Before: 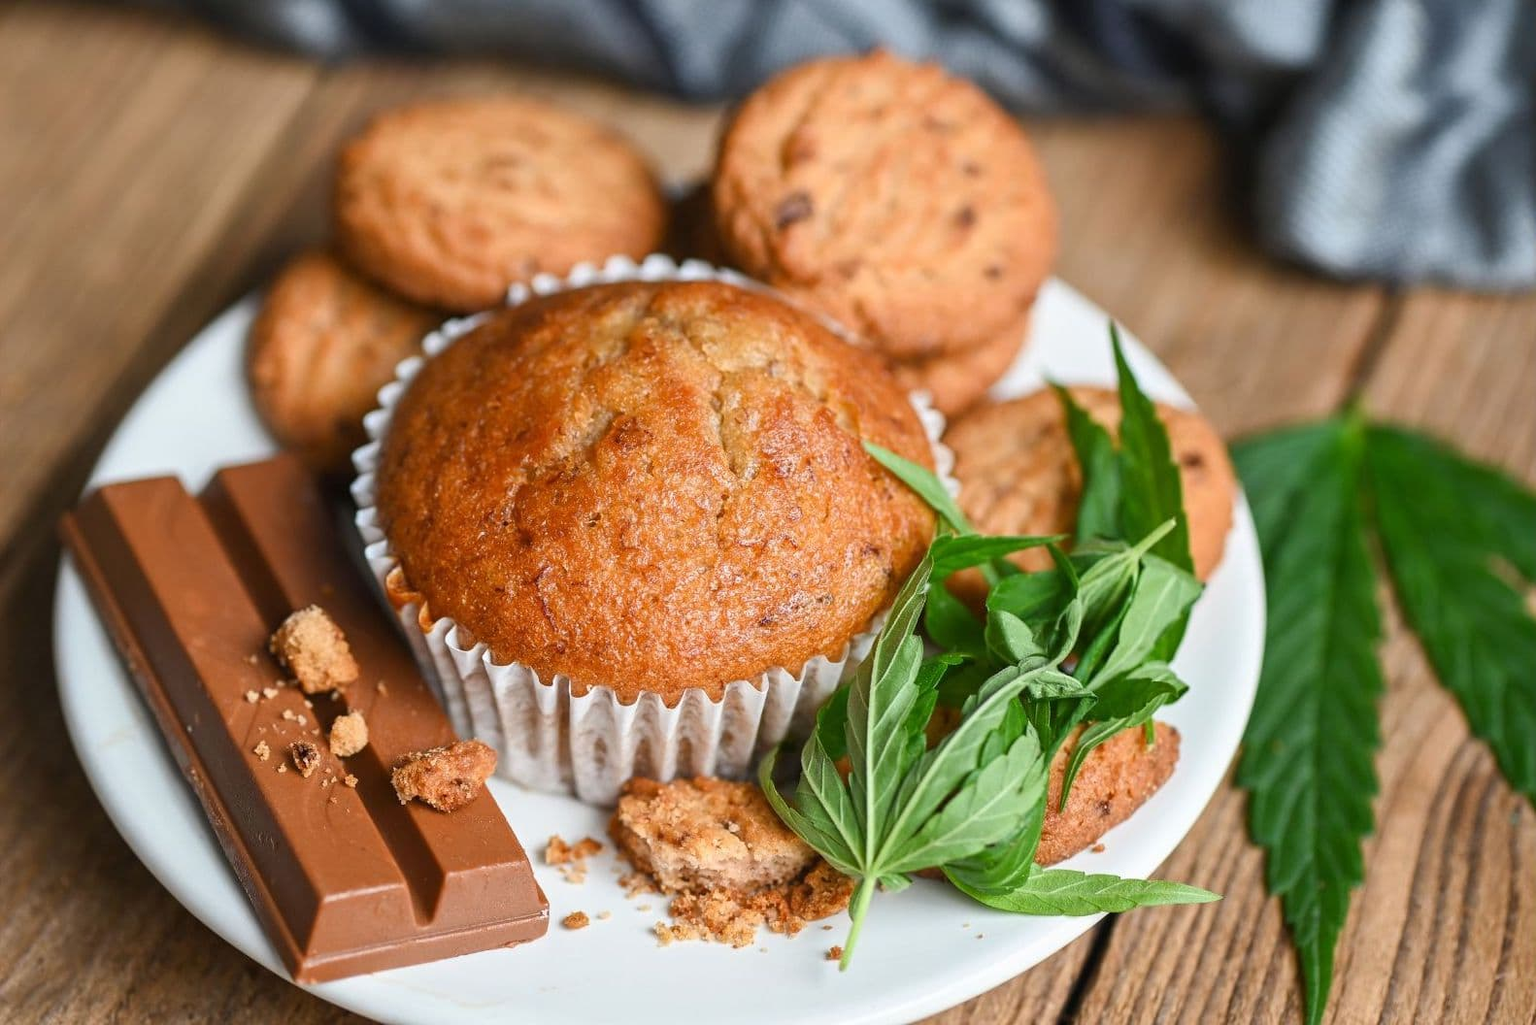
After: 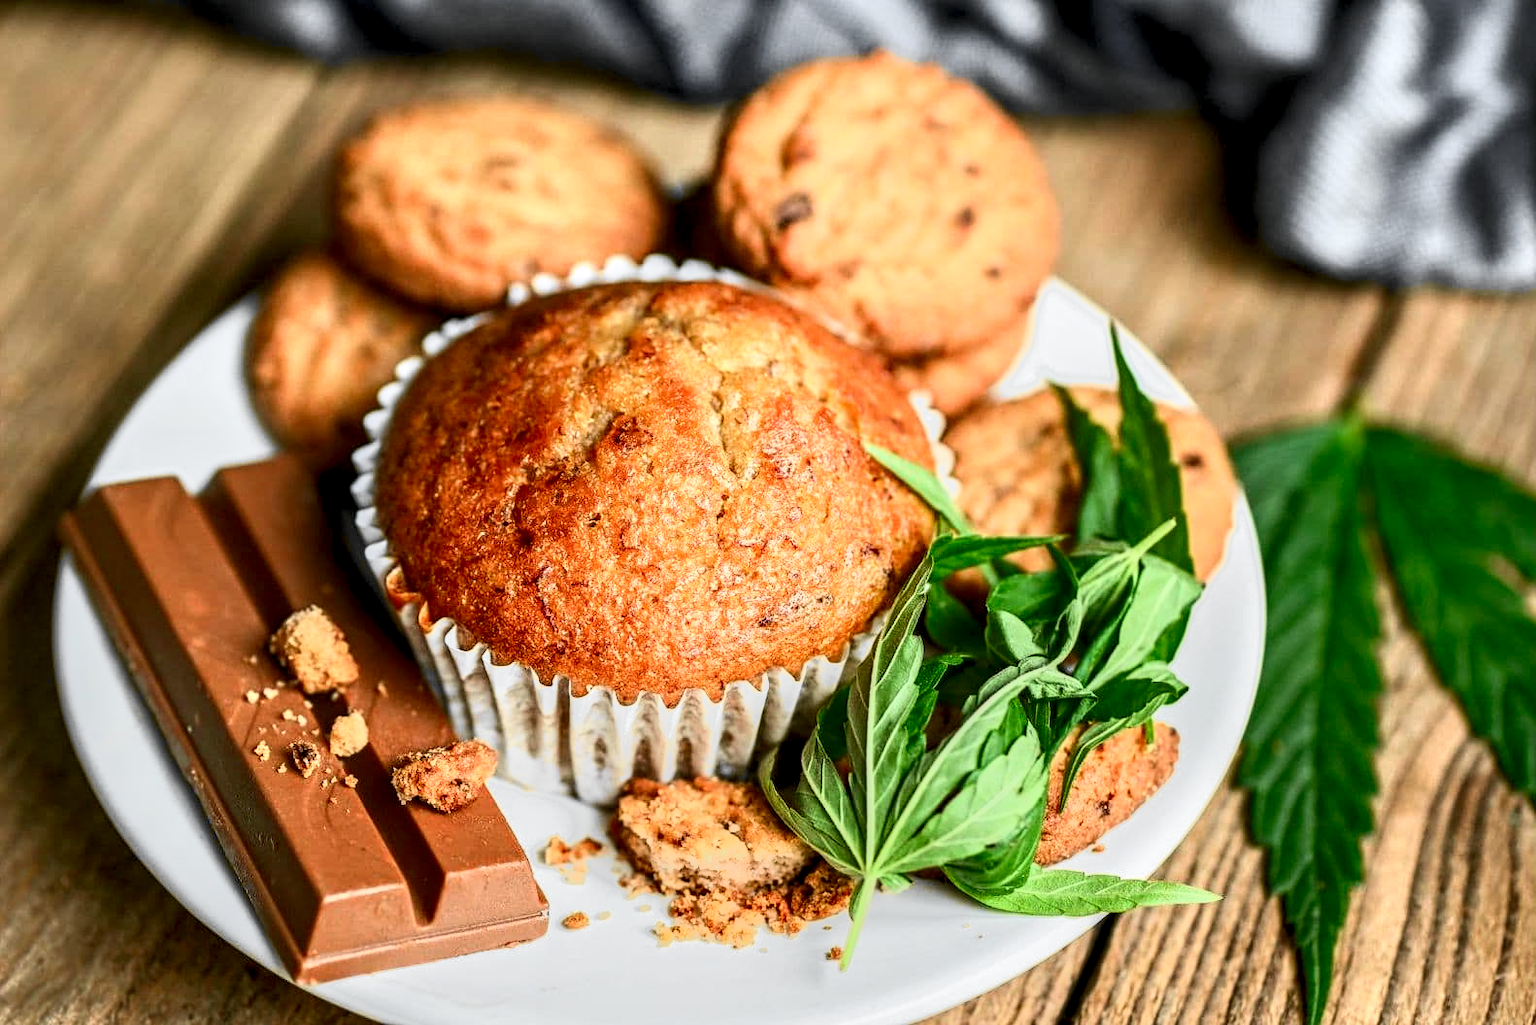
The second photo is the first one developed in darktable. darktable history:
tone curve: curves: ch0 [(0, 0) (0.071, 0.047) (0.266, 0.26) (0.483, 0.554) (0.753, 0.811) (1, 0.983)]; ch1 [(0, 0) (0.346, 0.307) (0.408, 0.387) (0.463, 0.465) (0.482, 0.493) (0.502, 0.499) (0.517, 0.502) (0.55, 0.548) (0.597, 0.61) (0.651, 0.698) (1, 1)]; ch2 [(0, 0) (0.346, 0.34) (0.434, 0.46) (0.485, 0.494) (0.5, 0.498) (0.517, 0.506) (0.526, 0.545) (0.583, 0.61) (0.625, 0.659) (1, 1)], color space Lab, independent channels, preserve colors none
tone equalizer: -7 EV -0.63 EV, -6 EV 1 EV, -5 EV -0.45 EV, -4 EV 0.43 EV, -3 EV 0.41 EV, -2 EV 0.15 EV, -1 EV -0.15 EV, +0 EV -0.39 EV, smoothing diameter 25%, edges refinement/feathering 10, preserve details guided filter
local contrast: highlights 60%, shadows 60%, detail 160%
